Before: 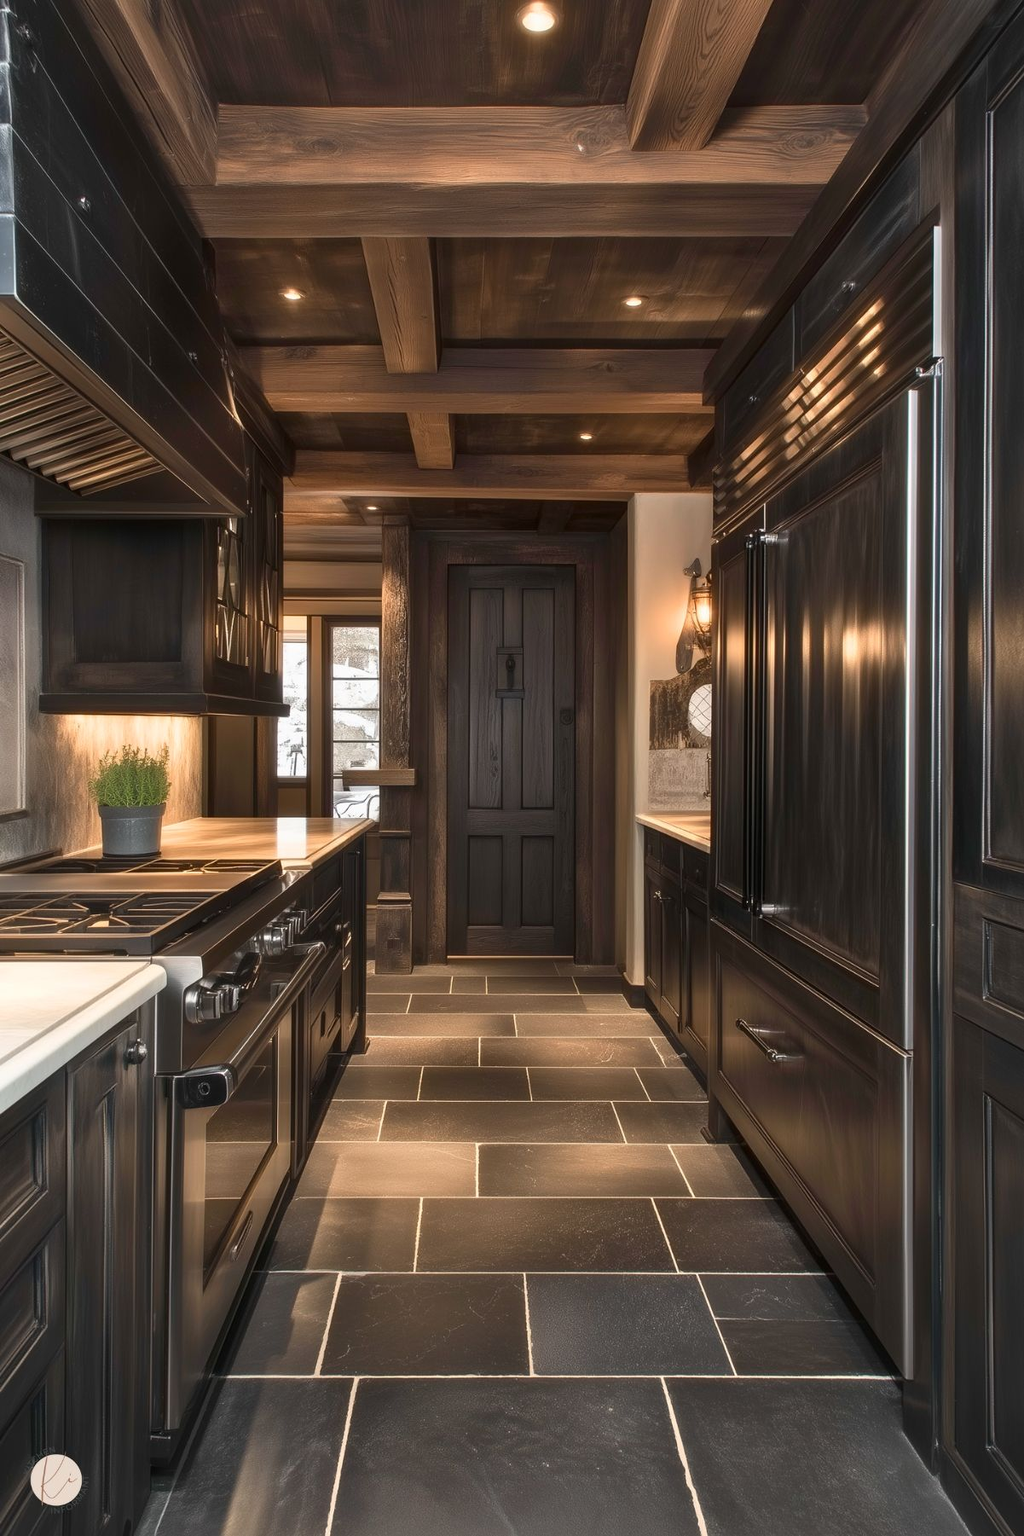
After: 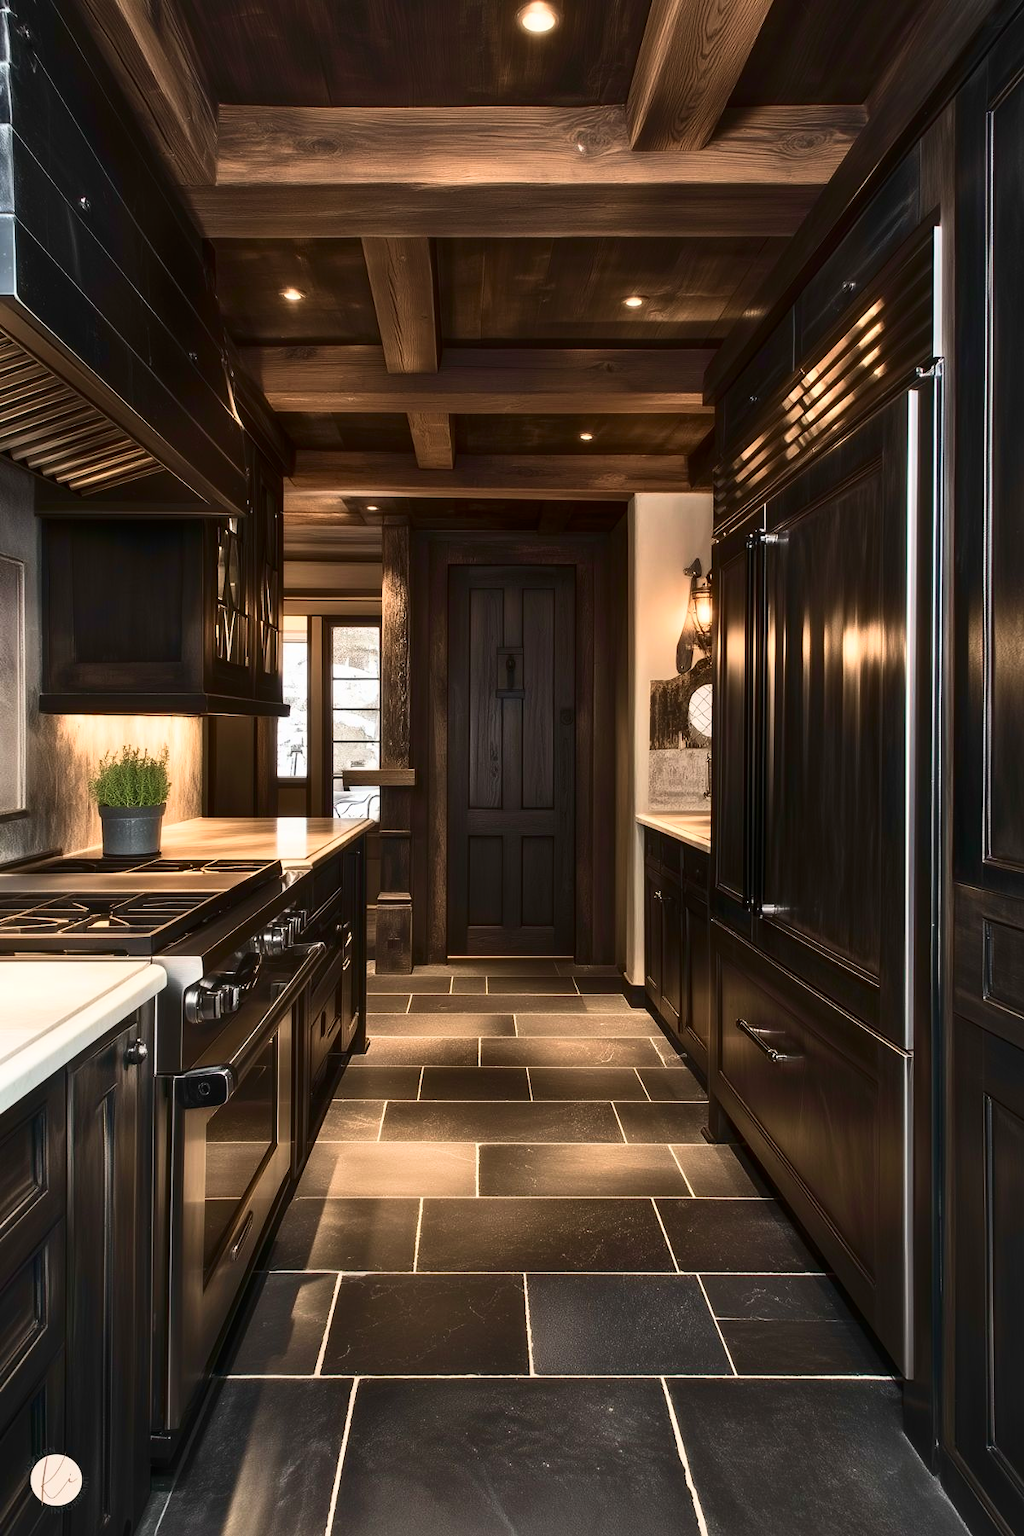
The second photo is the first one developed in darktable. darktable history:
contrast brightness saturation: contrast 0.28
velvia: on, module defaults
